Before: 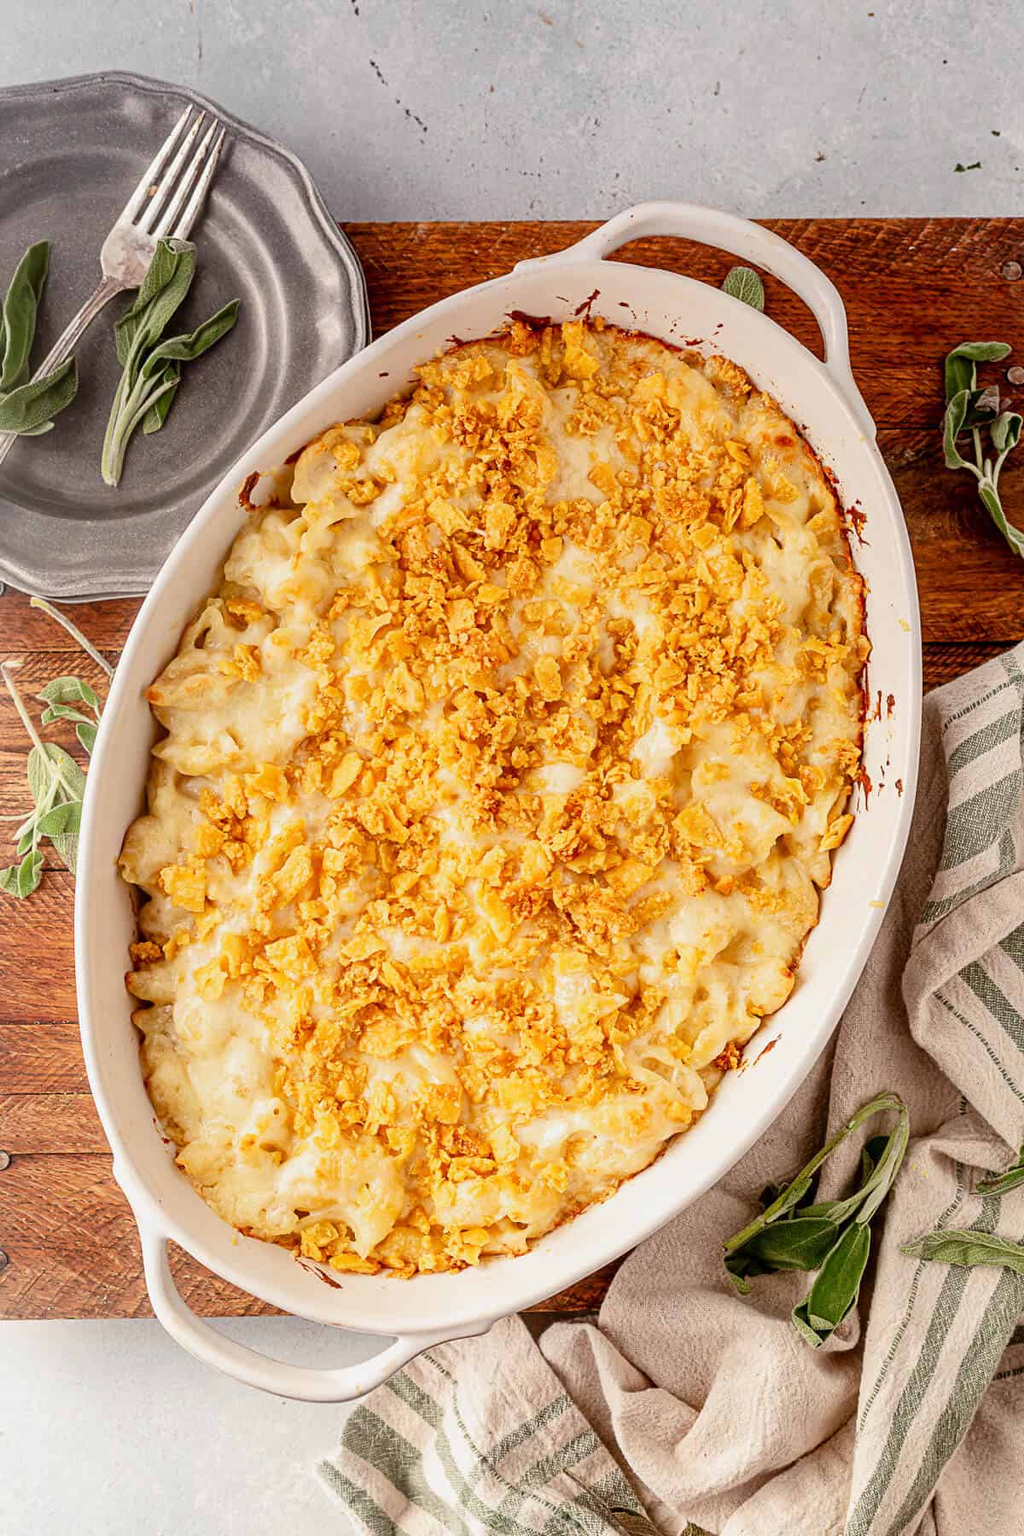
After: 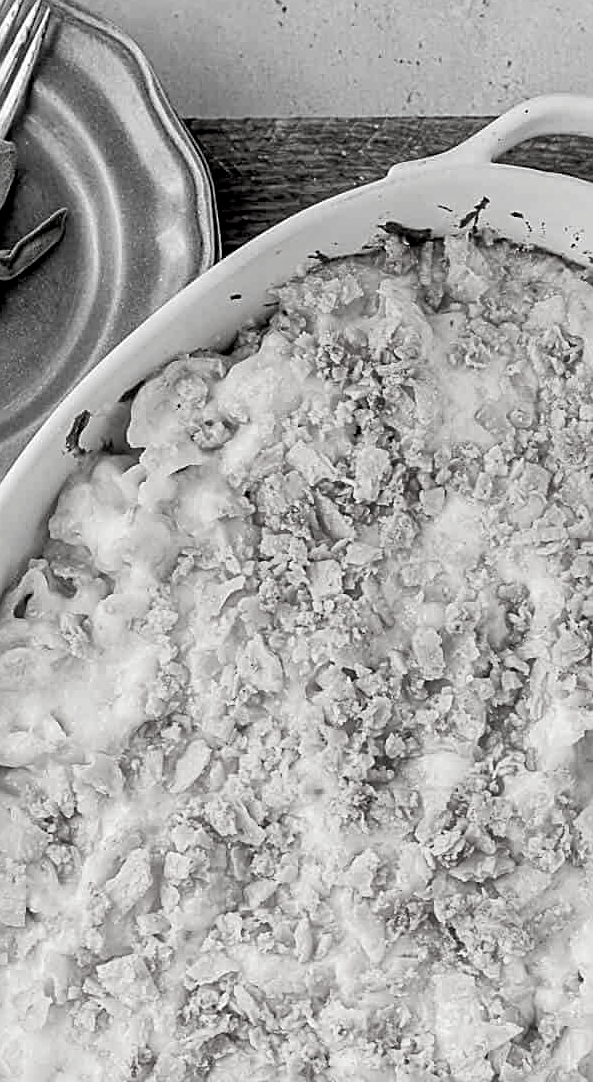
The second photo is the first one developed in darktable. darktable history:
levels: mode automatic, levels [0, 0.492, 0.984]
sharpen: on, module defaults
exposure: black level correction 0.01, exposure 0.012 EV, compensate highlight preservation false
contrast brightness saturation: saturation -0.984
crop: left 17.848%, top 7.911%, right 32.709%, bottom 31.933%
